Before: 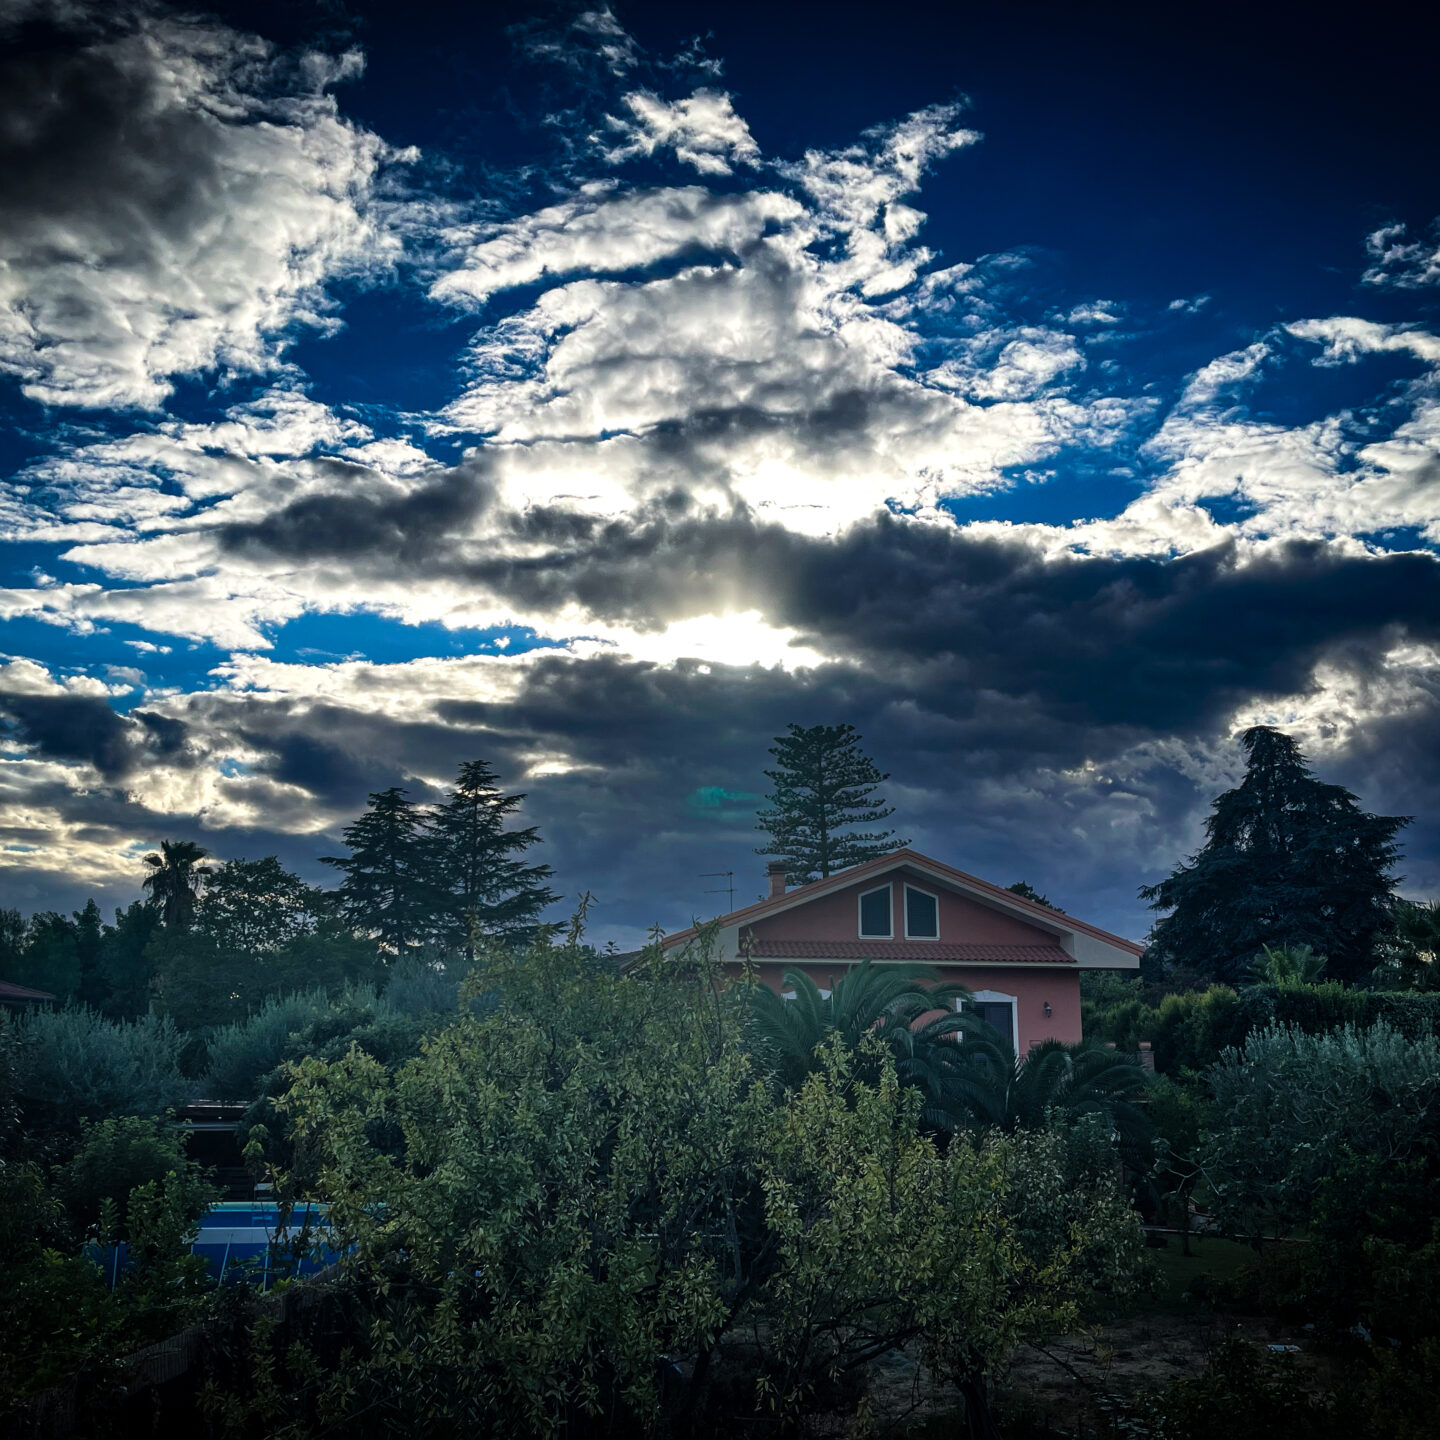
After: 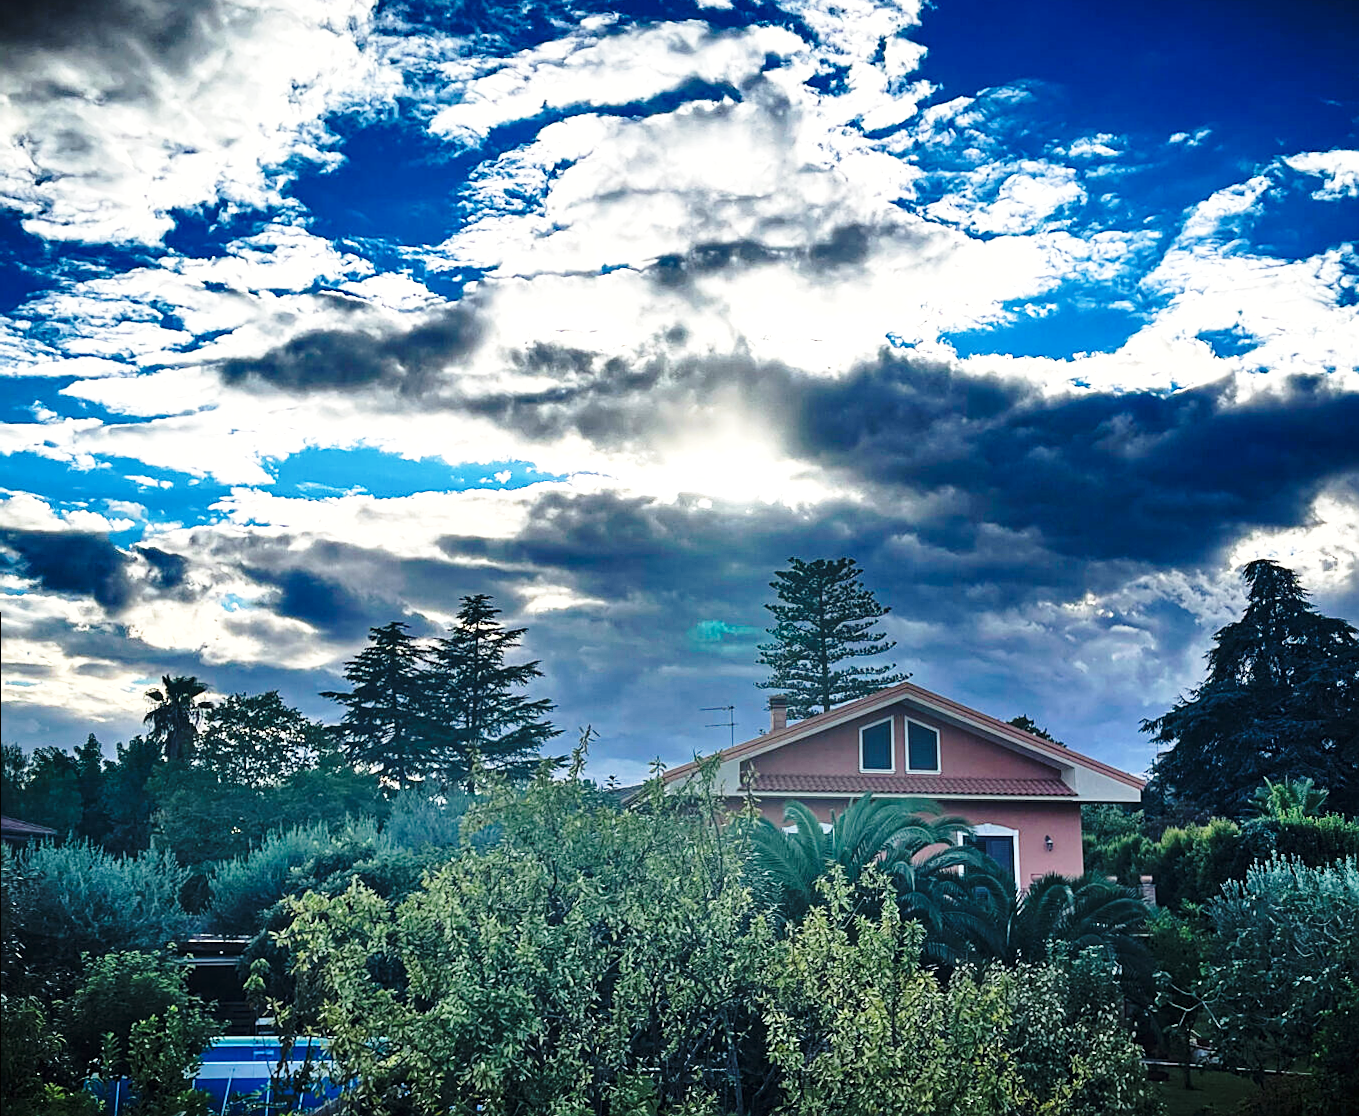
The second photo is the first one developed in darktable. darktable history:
shadows and highlights: shadows 34.83, highlights -34.74, soften with gaussian
crop and rotate: angle 0.074°, top 11.611%, right 5.733%, bottom 10.938%
color calibration: illuminant same as pipeline (D50), adaptation XYZ, x 0.346, y 0.359, temperature 5021.84 K
base curve: curves: ch0 [(0, 0) (0.028, 0.03) (0.121, 0.232) (0.46, 0.748) (0.859, 0.968) (1, 1)], preserve colors none
sharpen: on, module defaults
tone equalizer: edges refinement/feathering 500, mask exposure compensation -1.57 EV, preserve details no
color correction: highlights b* 0.029
exposure: black level correction 0, exposure 0.703 EV, compensate highlight preservation false
